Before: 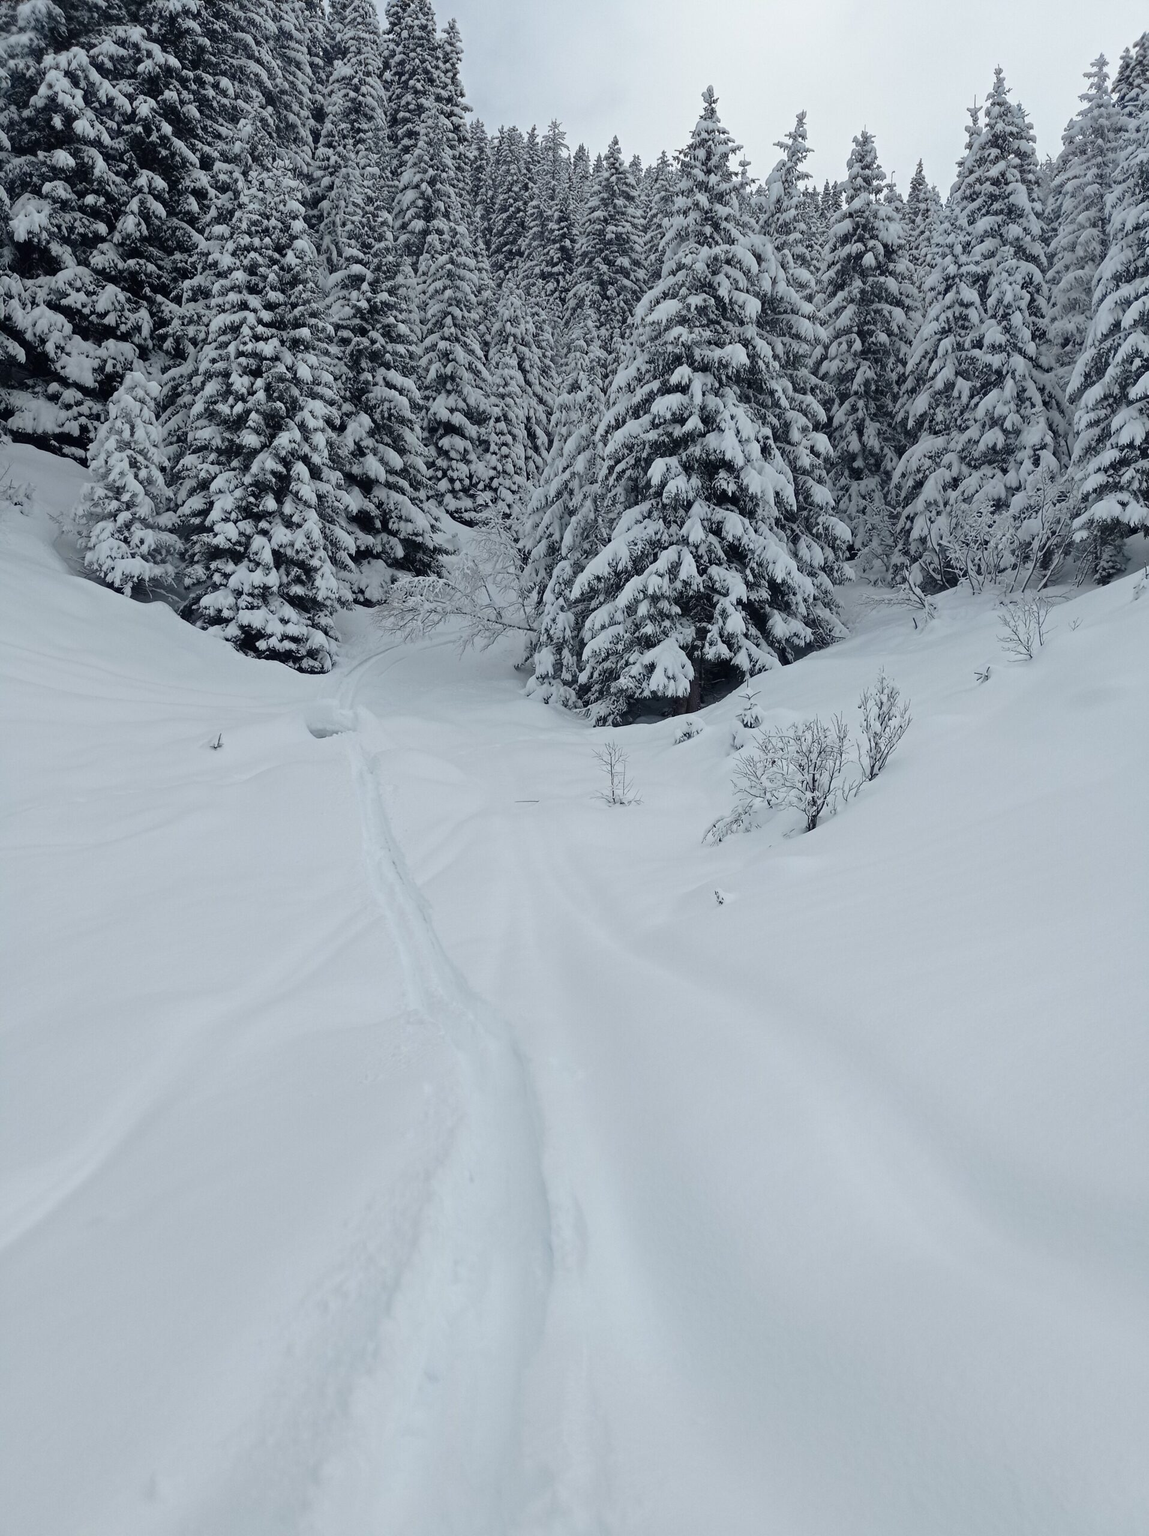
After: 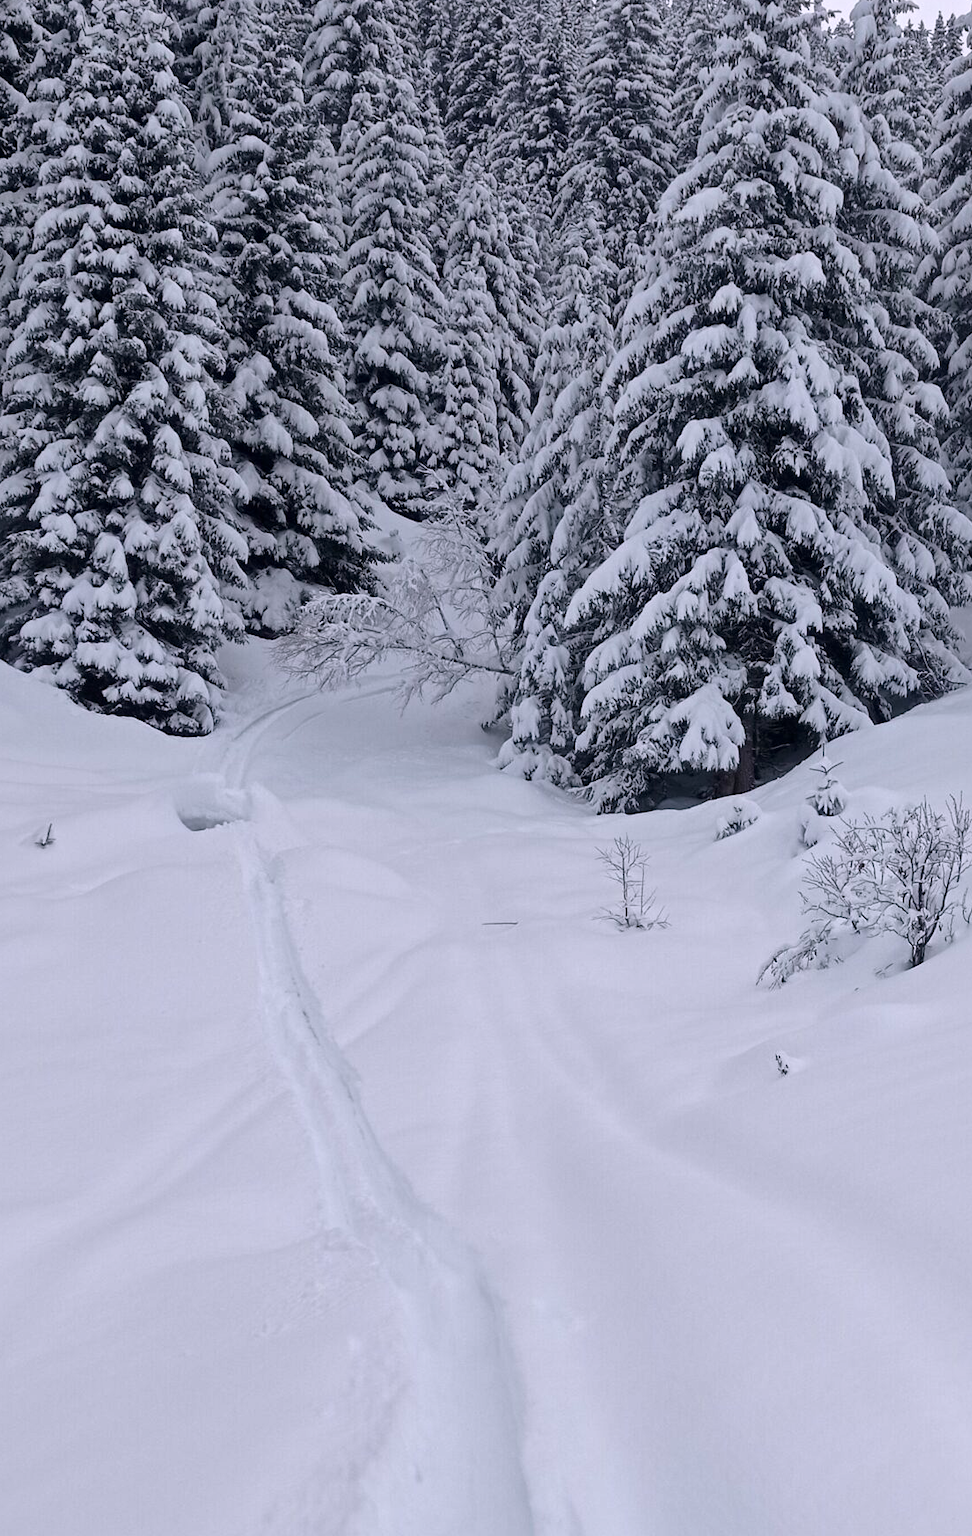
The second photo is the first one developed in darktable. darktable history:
crop: left 16.202%, top 11.208%, right 26.045%, bottom 20.557%
white balance: red 1.05, blue 1.072
local contrast: mode bilateral grid, contrast 20, coarseness 50, detail 132%, midtone range 0.2
color balance rgb: global vibrance 10%
